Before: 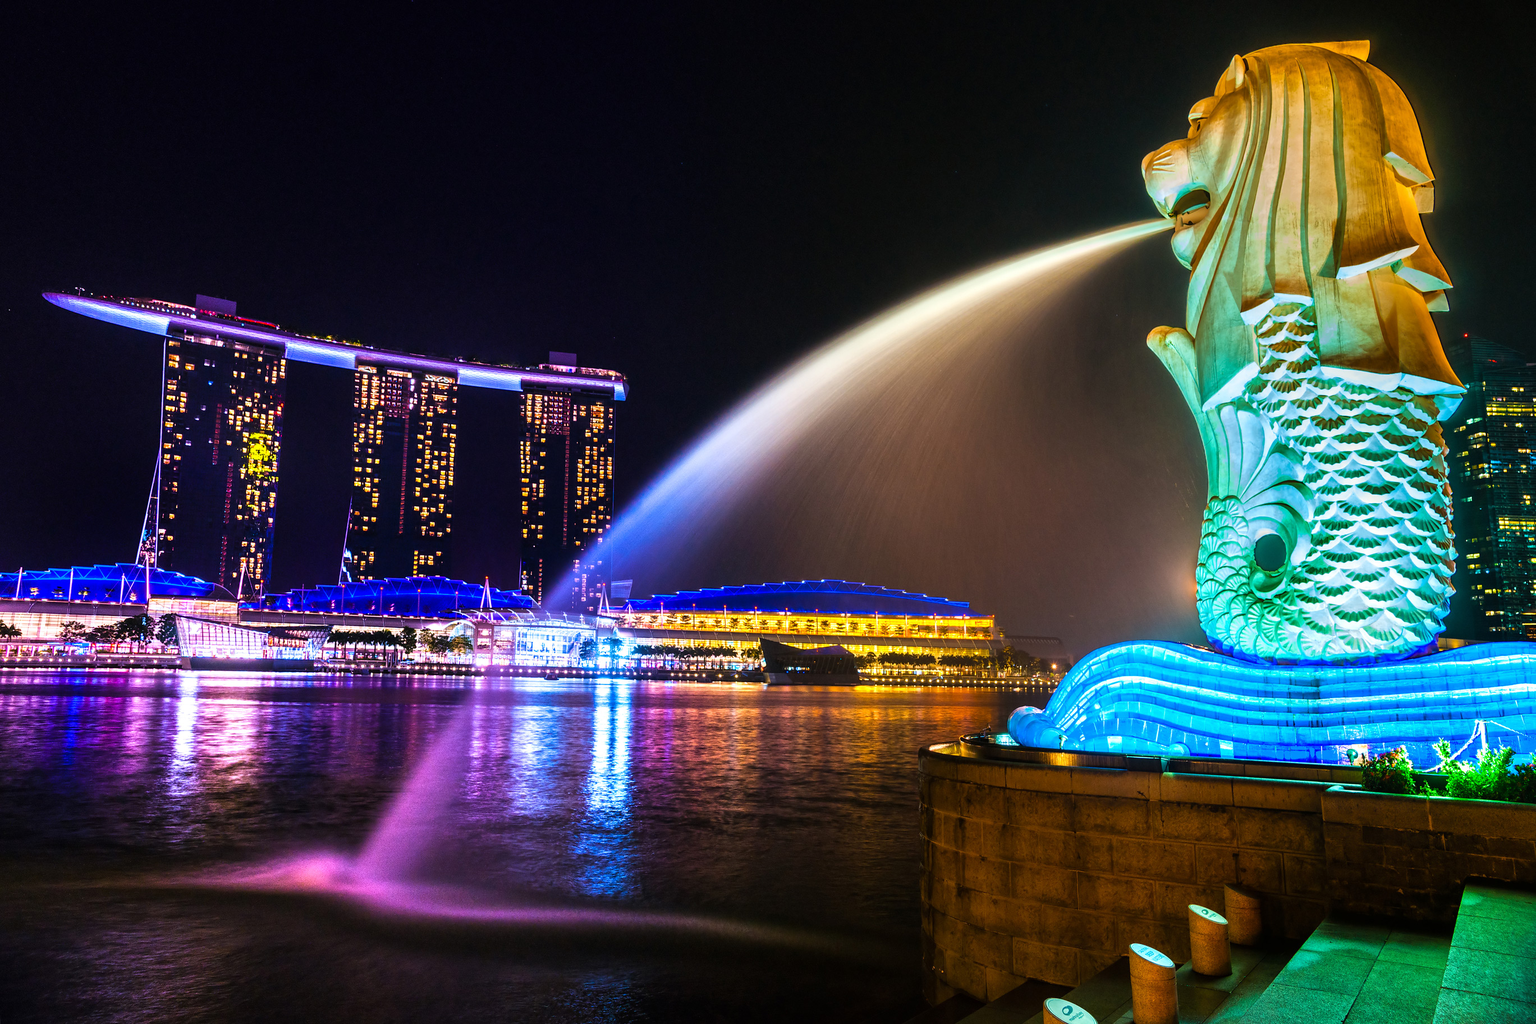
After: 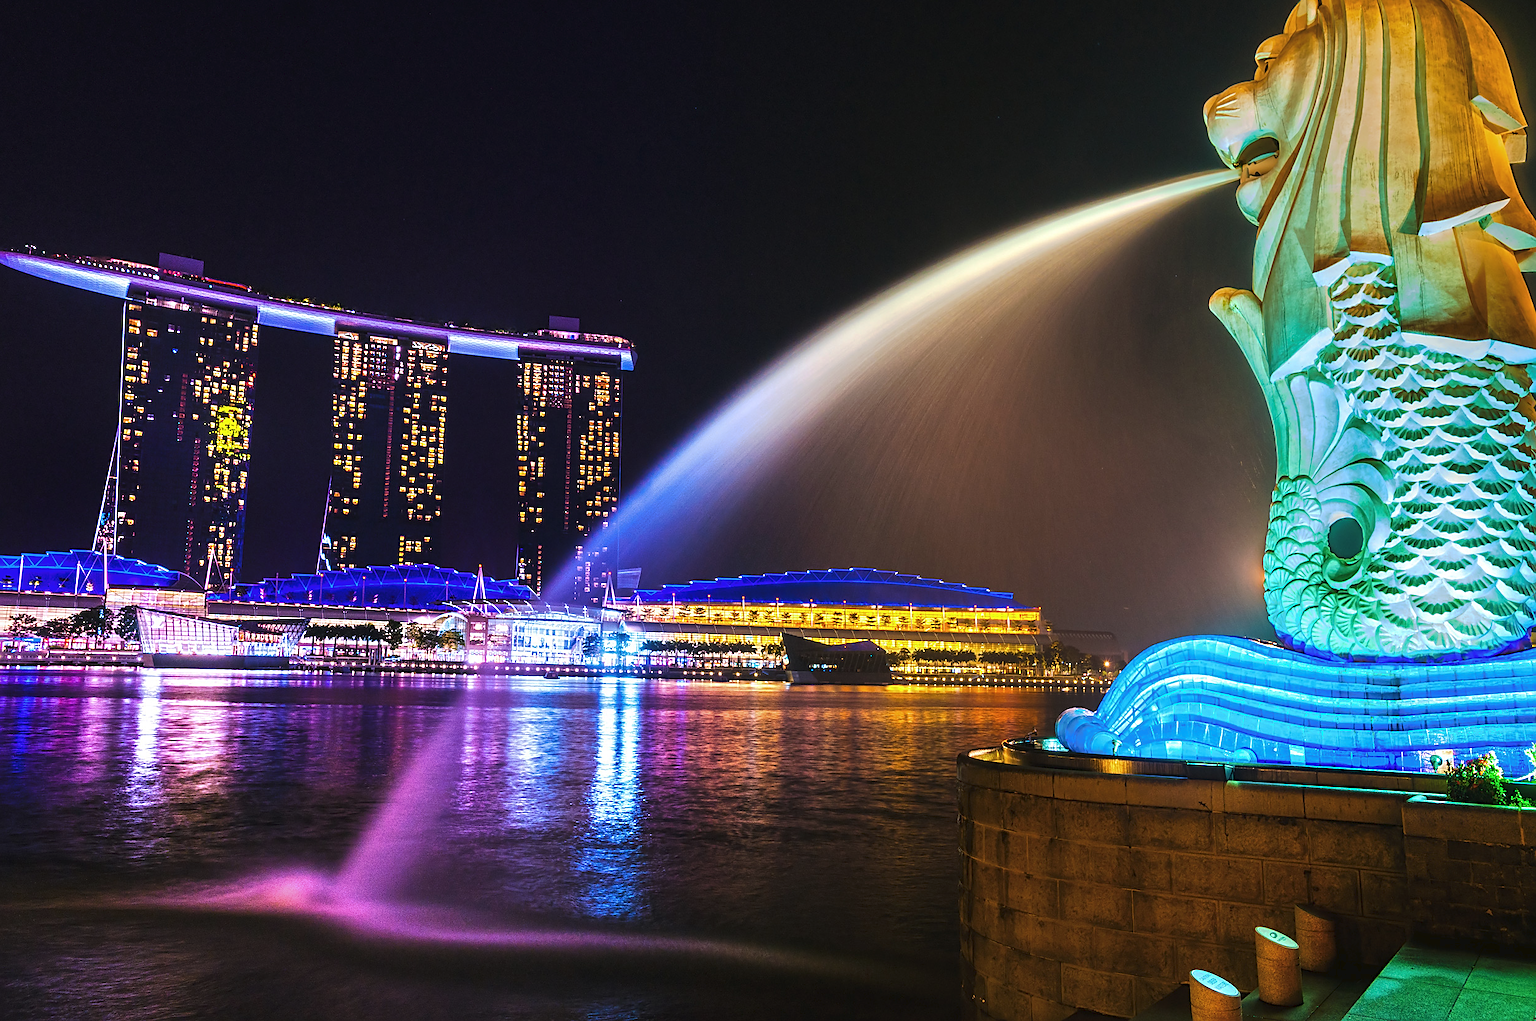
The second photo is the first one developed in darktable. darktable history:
crop: left 3.425%, top 6.445%, right 6.036%, bottom 3.243%
sharpen: on, module defaults
tone curve: curves: ch0 [(0, 0) (0.003, 0.032) (0.011, 0.04) (0.025, 0.058) (0.044, 0.084) (0.069, 0.107) (0.1, 0.13) (0.136, 0.158) (0.177, 0.193) (0.224, 0.236) (0.277, 0.283) (0.335, 0.335) (0.399, 0.399) (0.468, 0.467) (0.543, 0.533) (0.623, 0.612) (0.709, 0.698) (0.801, 0.776) (0.898, 0.848) (1, 1)], preserve colors none
